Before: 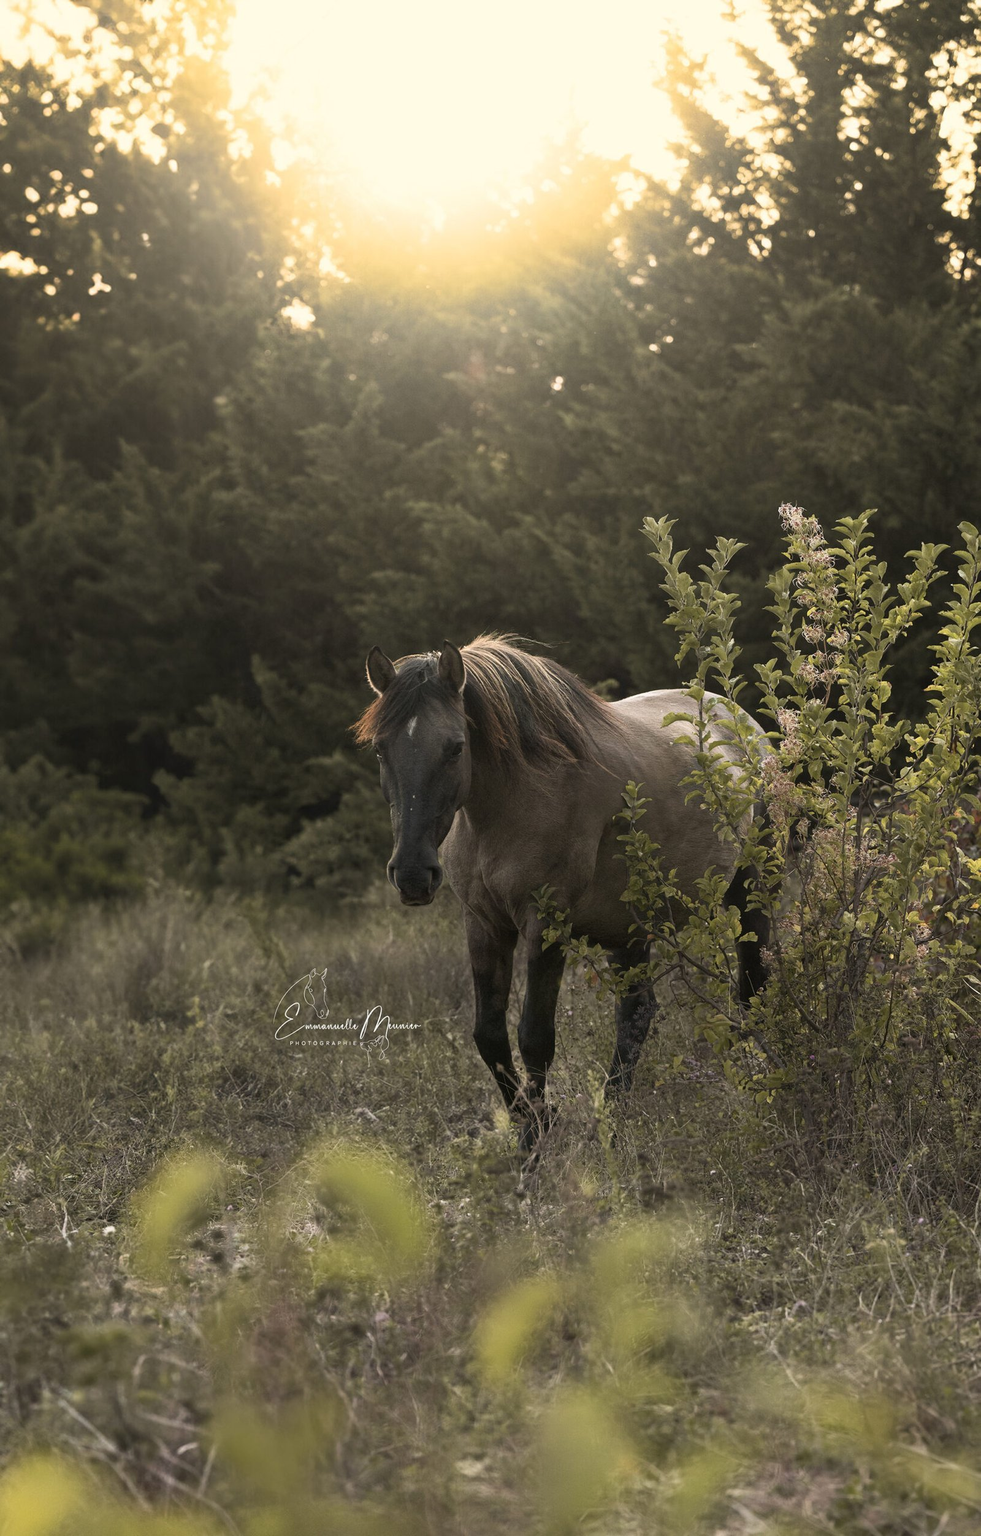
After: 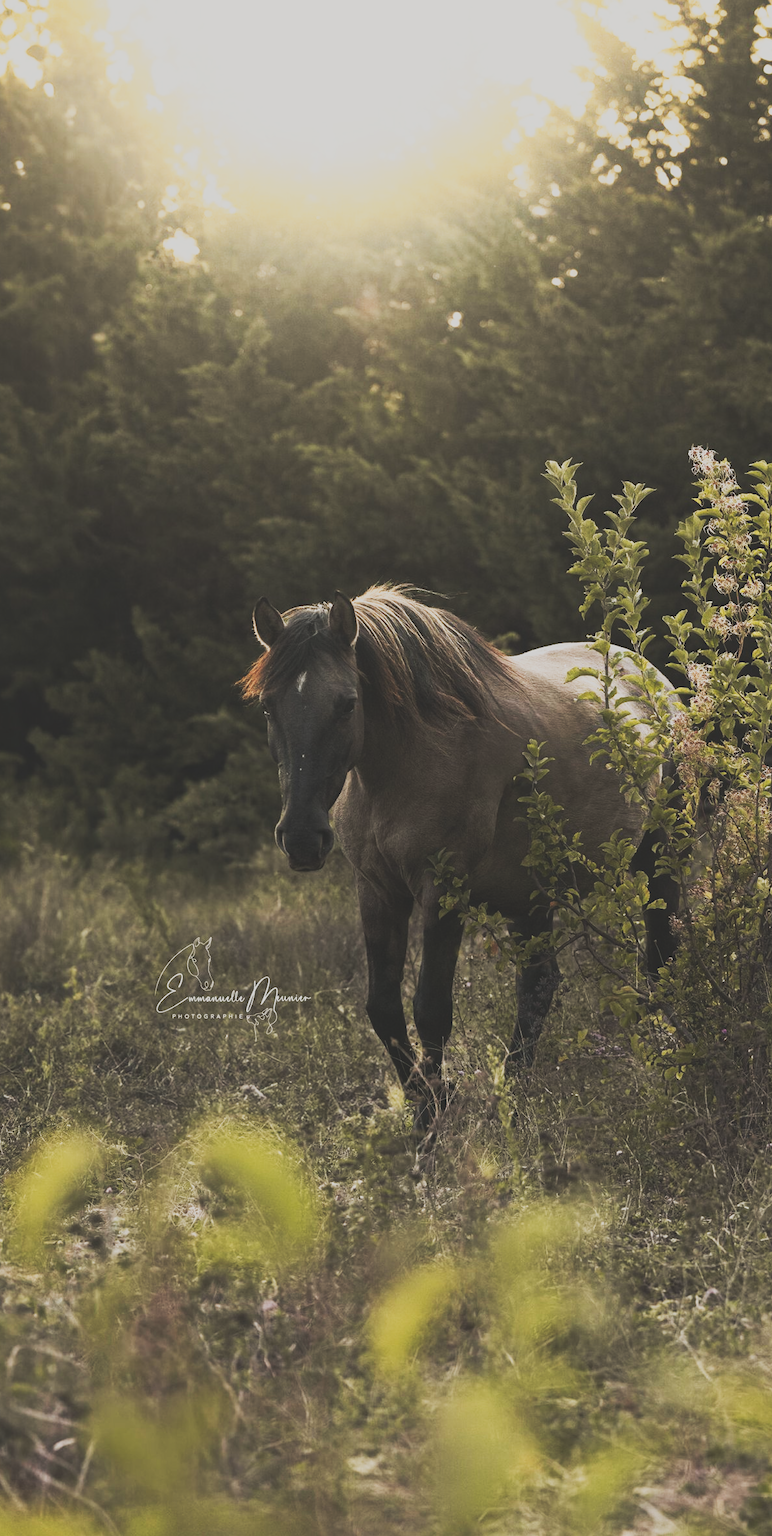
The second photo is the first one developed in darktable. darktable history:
crop and rotate: left 12.97%, top 5.305%, right 12.521%
tone curve: curves: ch0 [(0, 0.148) (0.191, 0.225) (0.39, 0.373) (0.669, 0.716) (0.847, 0.818) (1, 0.839)], preserve colors none
exposure: black level correction 0, exposure 0.2 EV, compensate highlight preservation false
